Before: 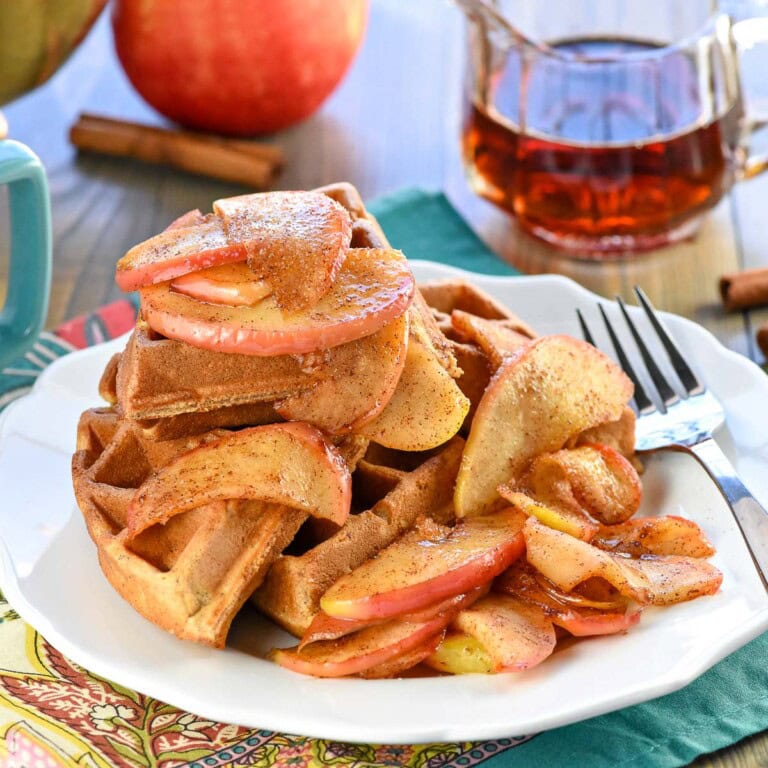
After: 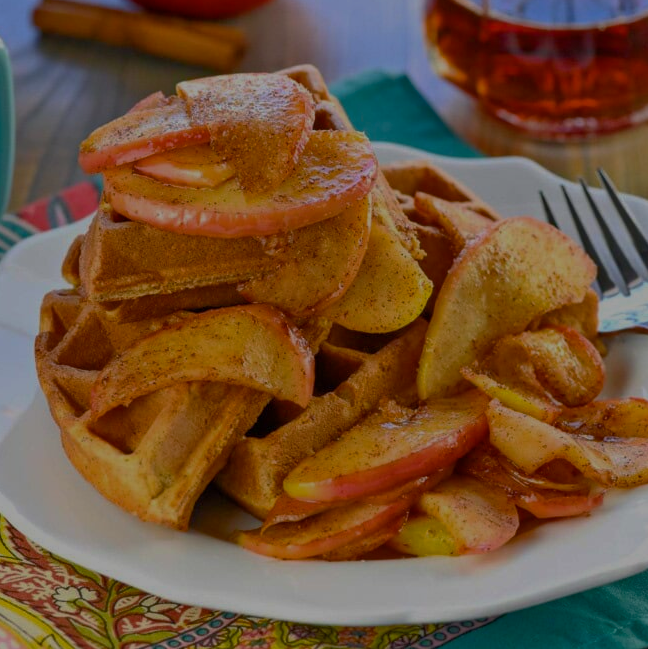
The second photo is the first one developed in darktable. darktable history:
crop and rotate: left 4.926%, top 15.438%, right 10.693%
base curve: curves: ch0 [(0, 0) (0.595, 0.418) (1, 1)], preserve colors none
tone equalizer: -8 EV -0.012 EV, -7 EV 0.036 EV, -6 EV -0.005 EV, -5 EV 0.005 EV, -4 EV -0.036 EV, -3 EV -0.236 EV, -2 EV -0.663 EV, -1 EV -0.993 EV, +0 EV -0.939 EV
color balance rgb: perceptual saturation grading › global saturation 25.146%, global vibrance 20%
